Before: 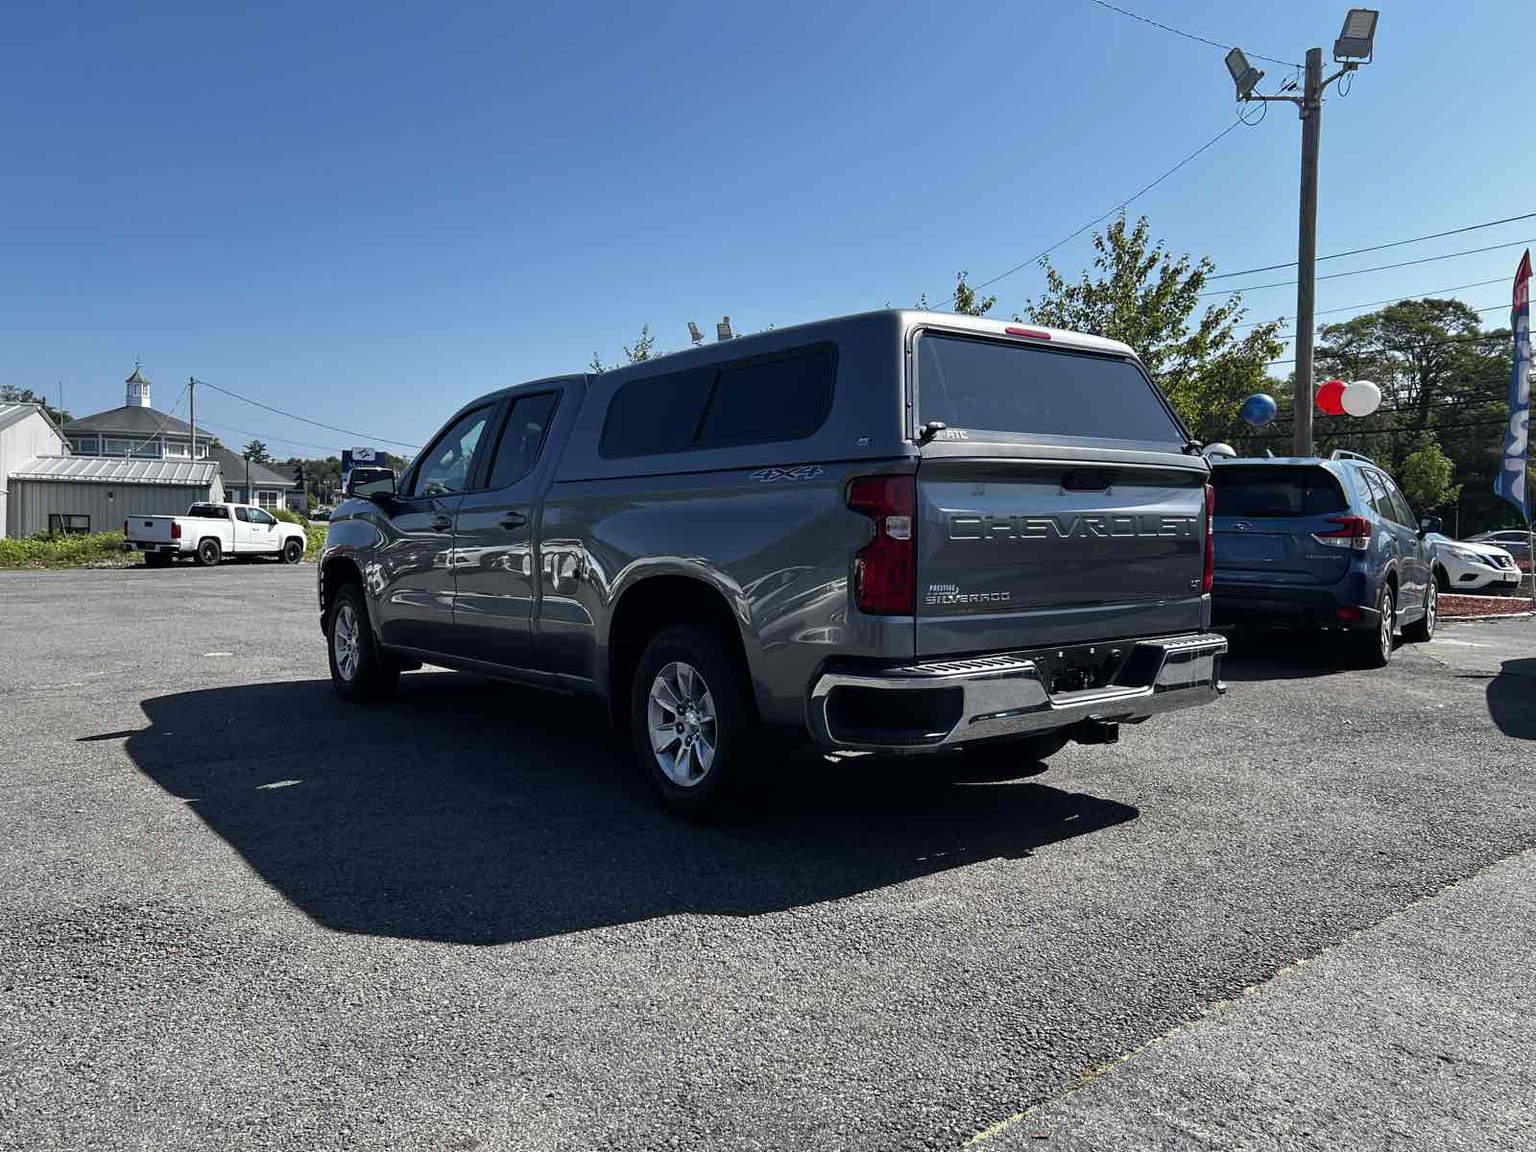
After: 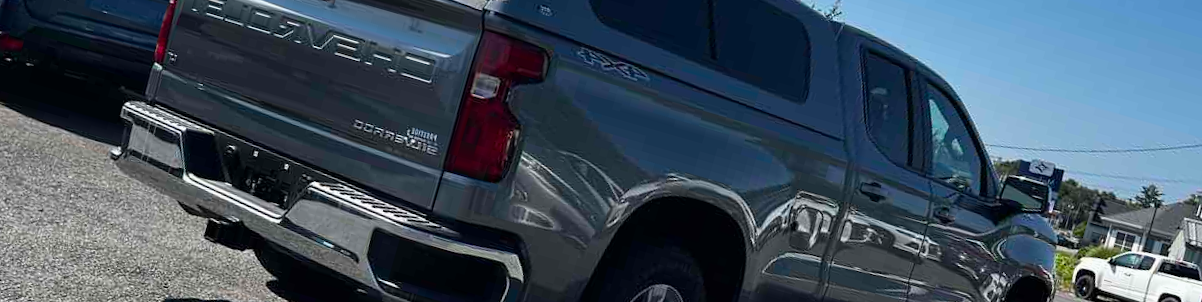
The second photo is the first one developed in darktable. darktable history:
crop and rotate: angle 16.12°, top 30.835%, bottom 35.653%
exposure: exposure -0.05 EV
